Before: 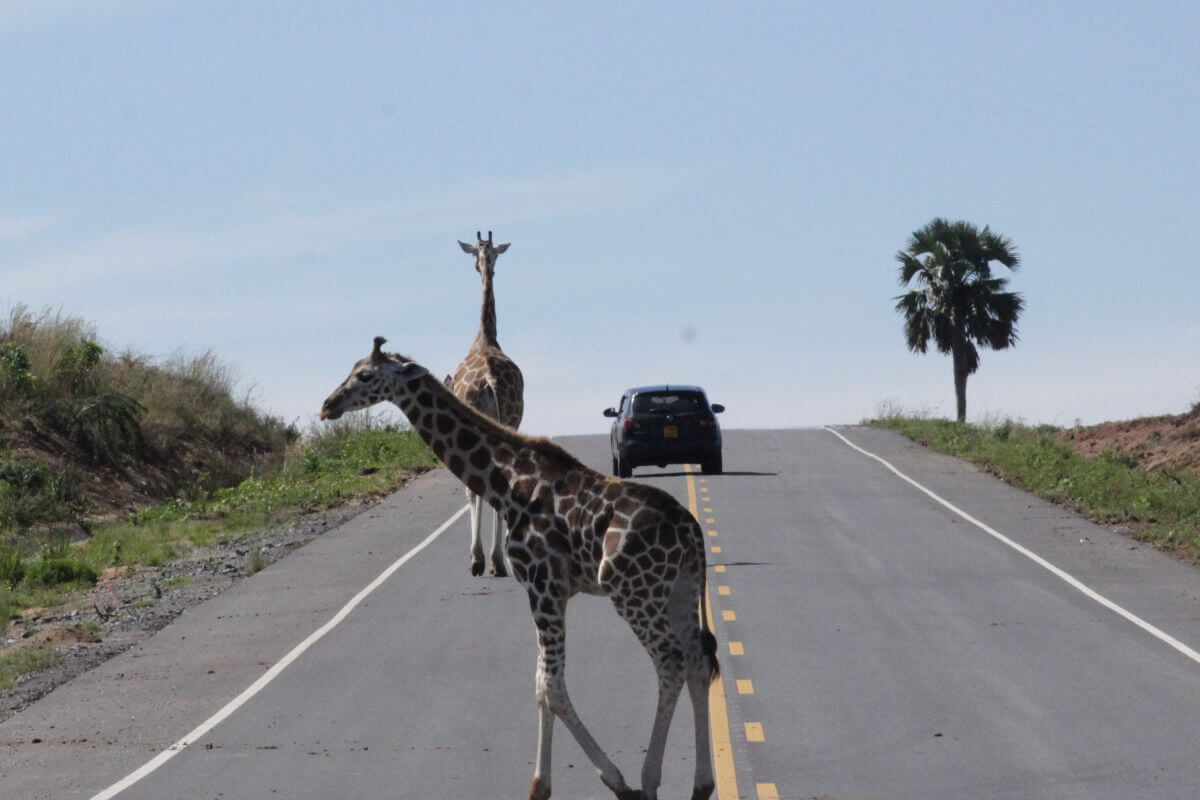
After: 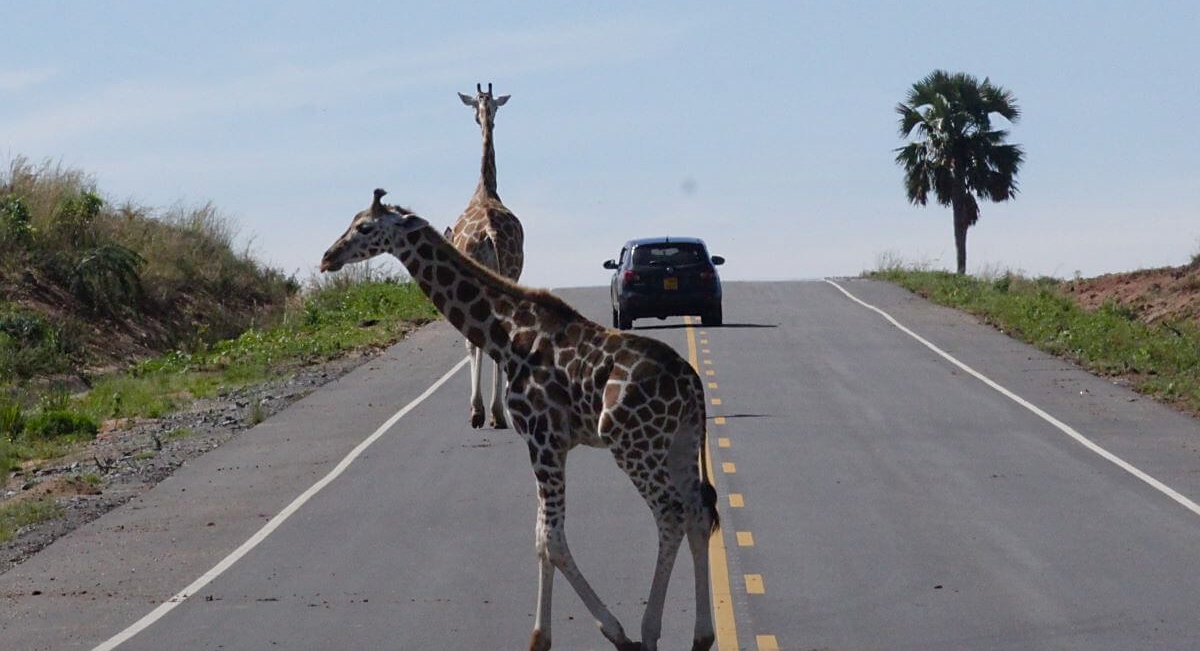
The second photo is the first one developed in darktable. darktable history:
sharpen: radius 1.864, amount 0.398, threshold 1.271
color balance rgb: perceptual saturation grading › global saturation 20%, perceptual saturation grading › highlights -25%, perceptual saturation grading › shadows 25%
graduated density: rotation -180°, offset 24.95
crop and rotate: top 18.507%
